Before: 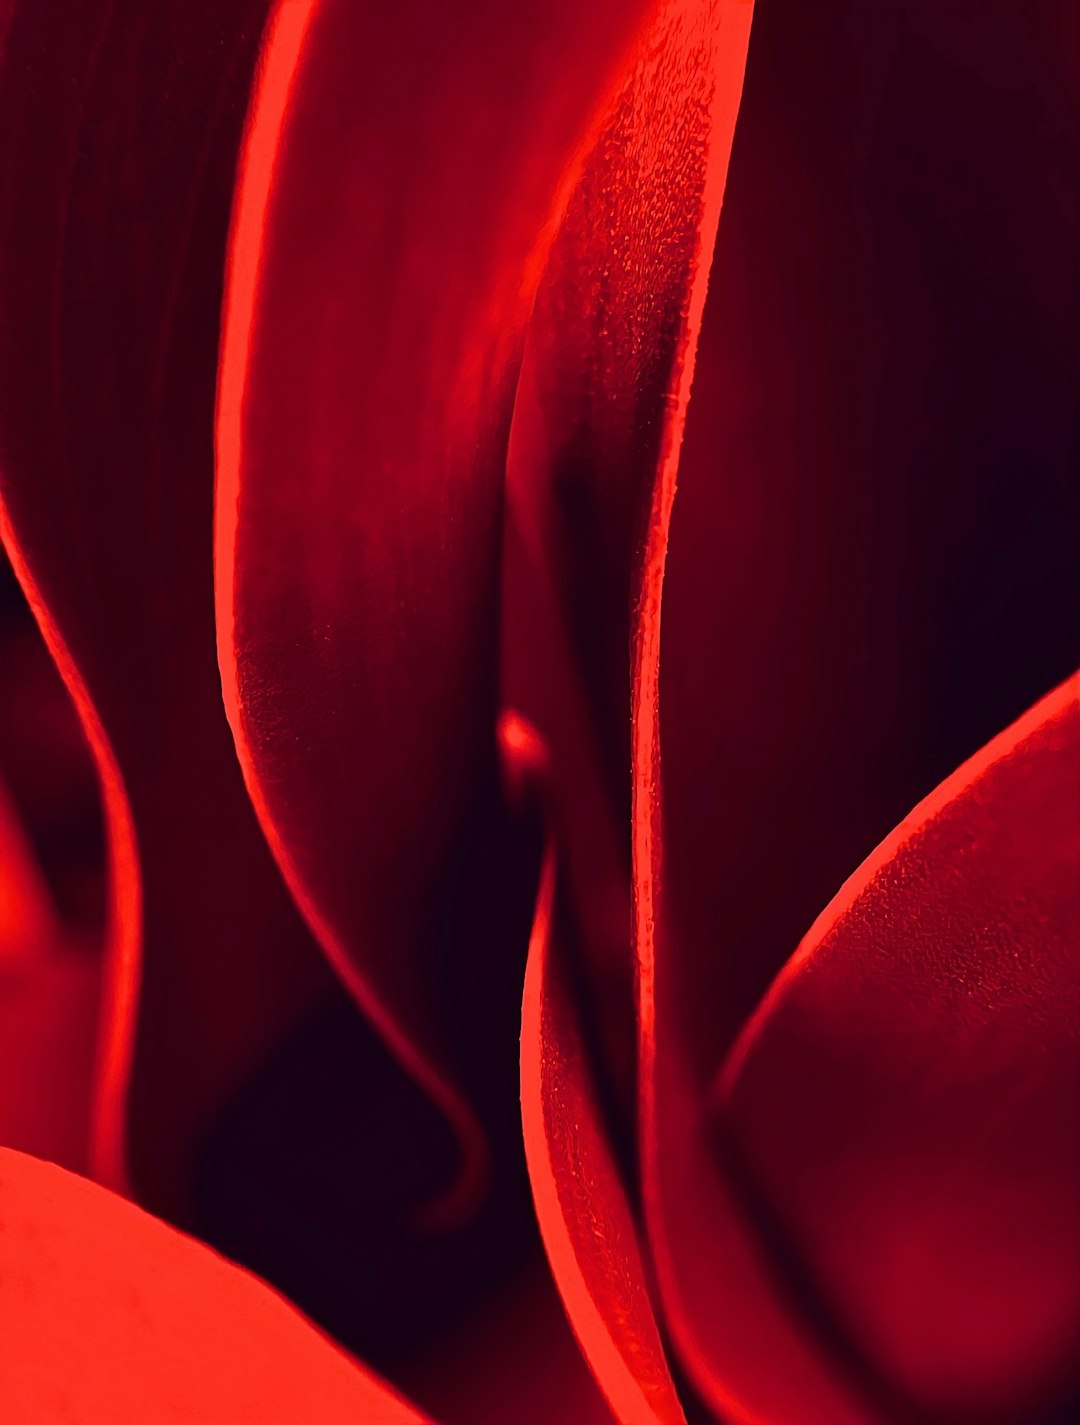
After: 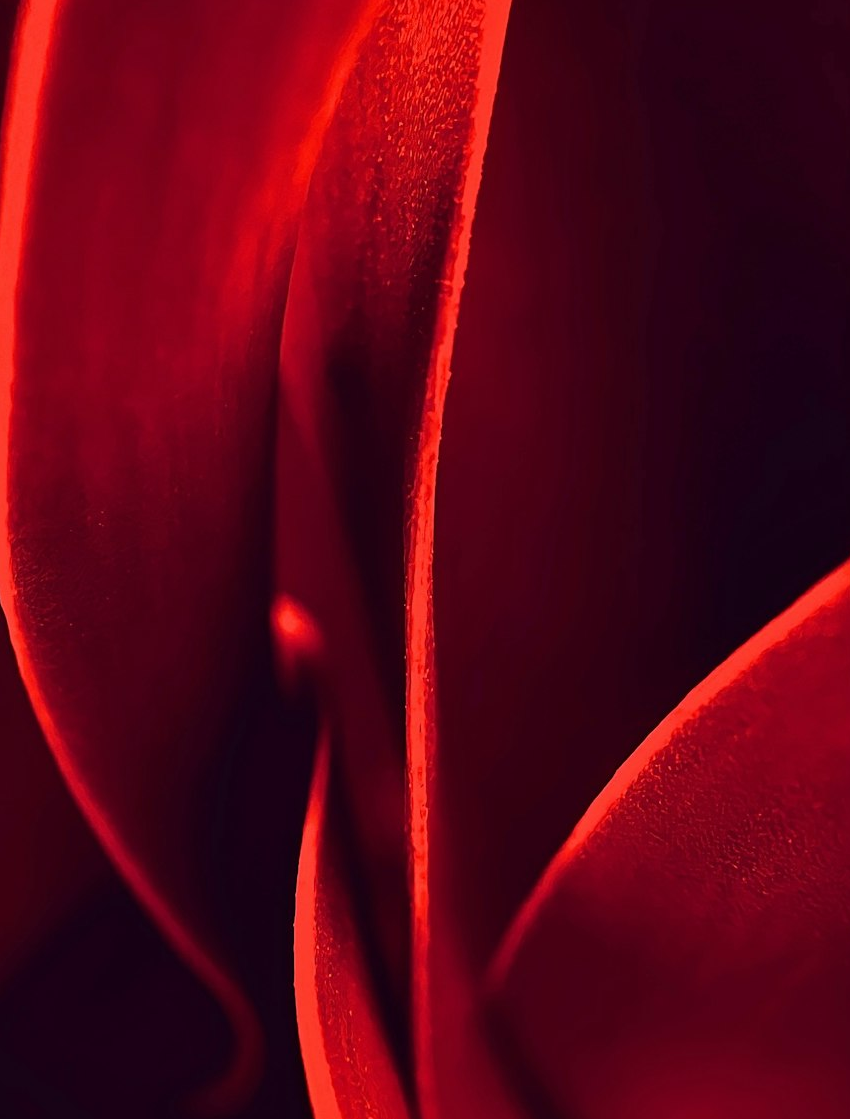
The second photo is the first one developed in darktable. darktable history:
crop and rotate: left 20.949%, top 8.012%, right 0.318%, bottom 13.397%
